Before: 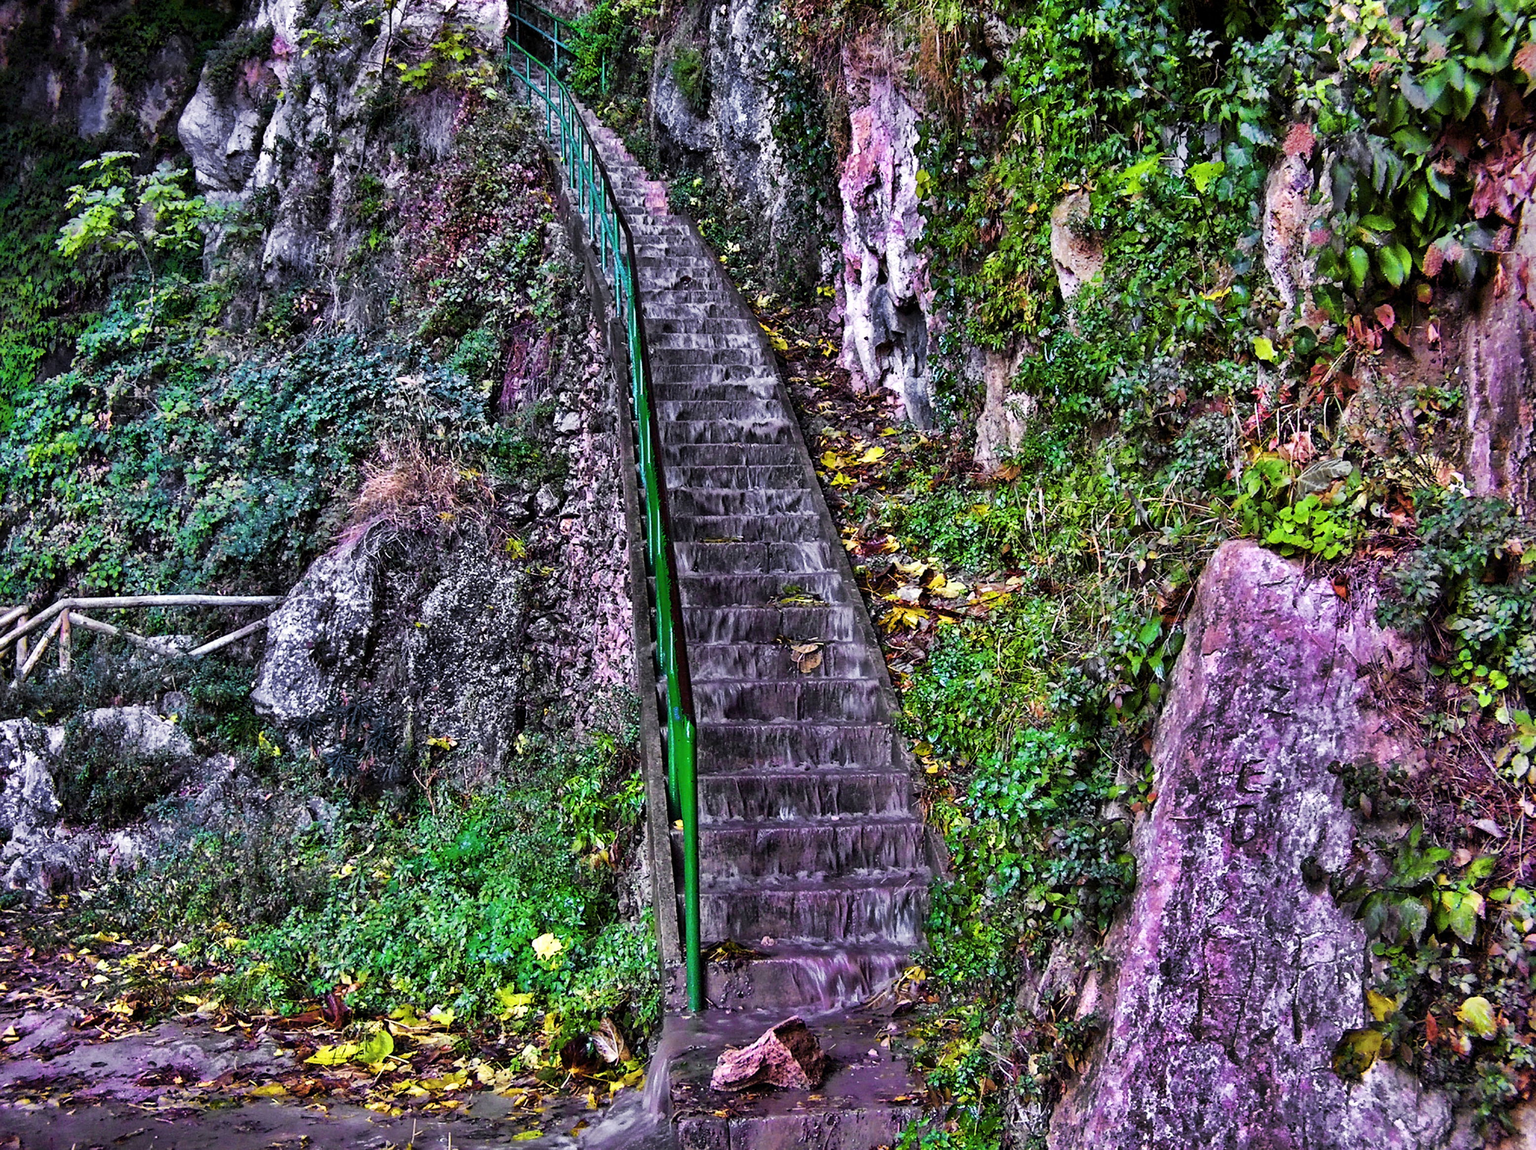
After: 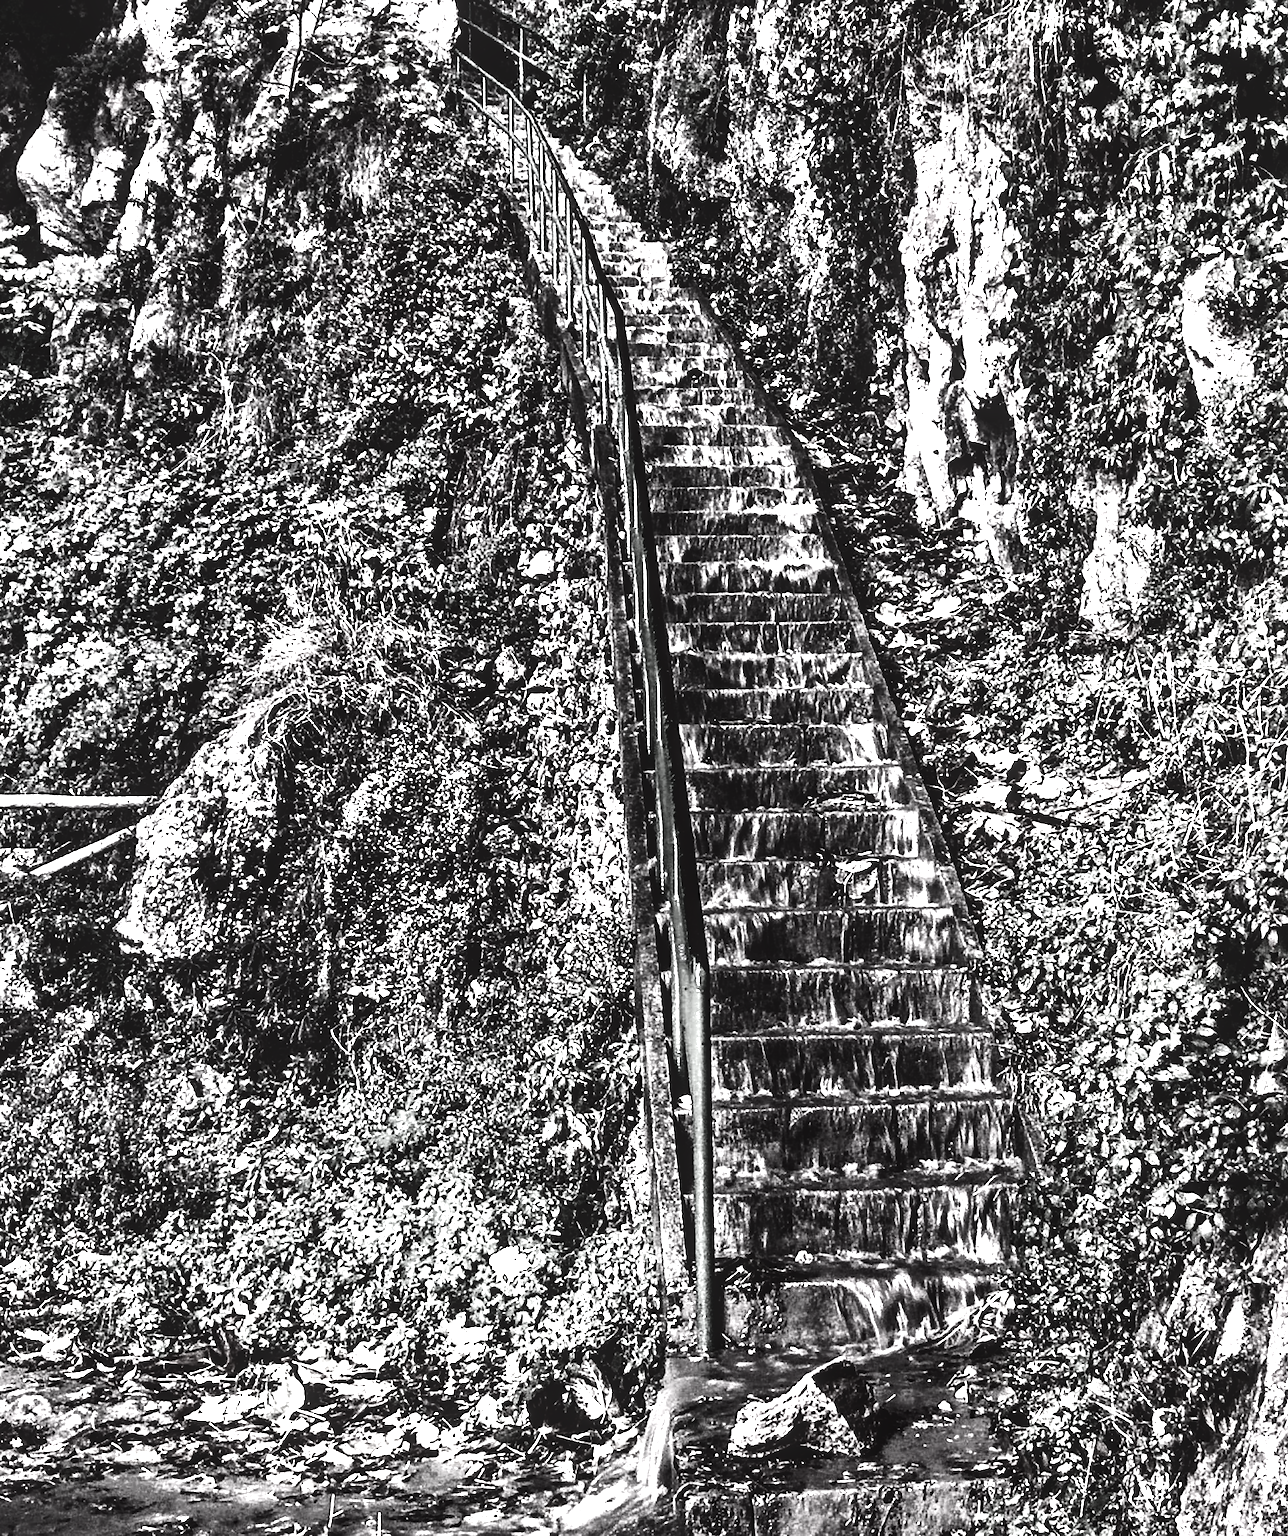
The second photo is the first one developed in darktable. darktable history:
tone curve: curves: ch0 [(0, 0.032) (0.094, 0.08) (0.265, 0.208) (0.41, 0.417) (0.498, 0.496) (0.638, 0.673) (0.819, 0.841) (0.96, 0.899)]; ch1 [(0, 0) (0.161, 0.092) (0.37, 0.302) (0.417, 0.434) (0.495, 0.498) (0.576, 0.589) (0.725, 0.765) (1, 1)]; ch2 [(0, 0) (0.352, 0.403) (0.45, 0.469) (0.521, 0.515) (0.59, 0.579) (1, 1)], color space Lab, independent channels, preserve colors none
exposure: exposure 2.056 EV, compensate highlight preservation false
contrast brightness saturation: contrast 0.024, brightness -0.986, saturation -0.985
local contrast: detail 130%
shadows and highlights: shadows 25.47, highlights -26.11
crop: left 10.811%, right 26.344%
color balance rgb: power › hue 71.95°, highlights gain › chroma 0.286%, highlights gain › hue 330.06°, linear chroma grading › global chroma 0.592%, perceptual saturation grading › global saturation 34.66%, perceptual saturation grading › highlights -29.882%, perceptual saturation grading › shadows 35.659%, perceptual brilliance grading › mid-tones 9.773%, perceptual brilliance grading › shadows 15.023%, global vibrance 20%
